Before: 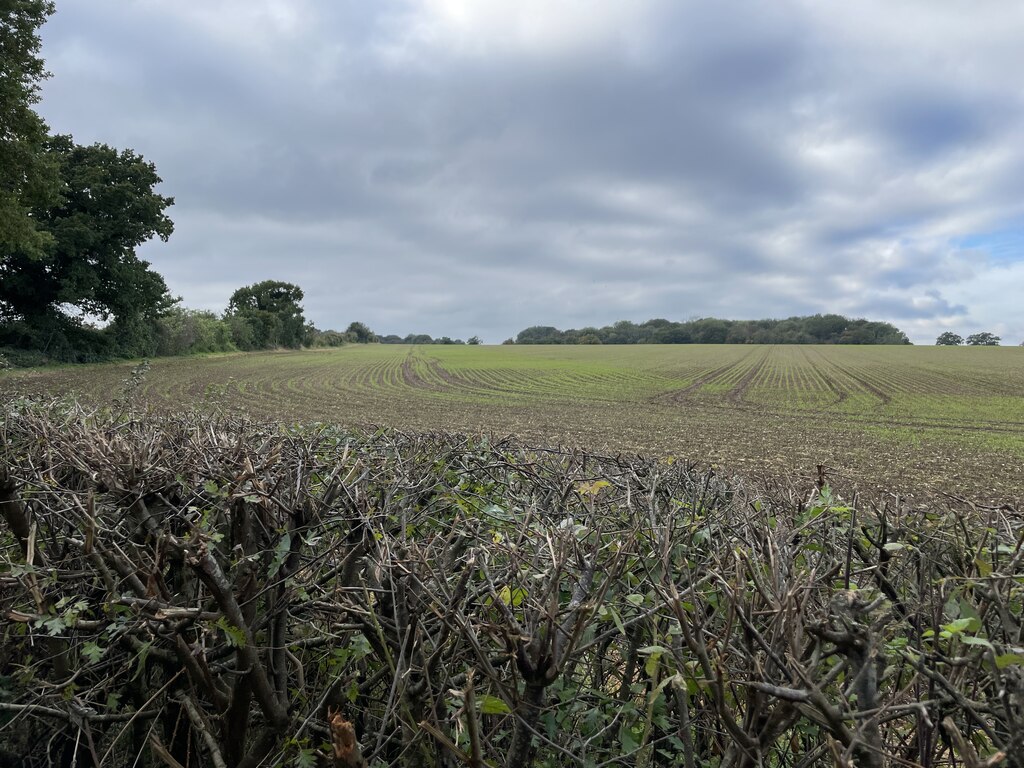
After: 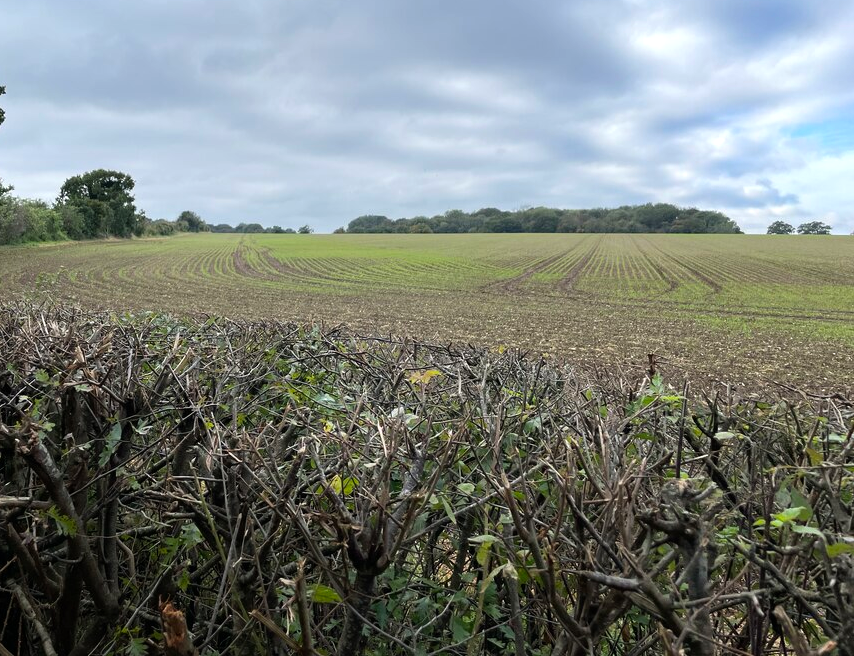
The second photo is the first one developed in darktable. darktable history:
tone equalizer: -8 EV -0.45 EV, -7 EV -0.423 EV, -6 EV -0.341 EV, -5 EV -0.184 EV, -3 EV 0.188 EV, -2 EV 0.36 EV, -1 EV 0.393 EV, +0 EV 0.441 EV, mask exposure compensation -0.506 EV
crop: left 16.527%, top 14.564%
